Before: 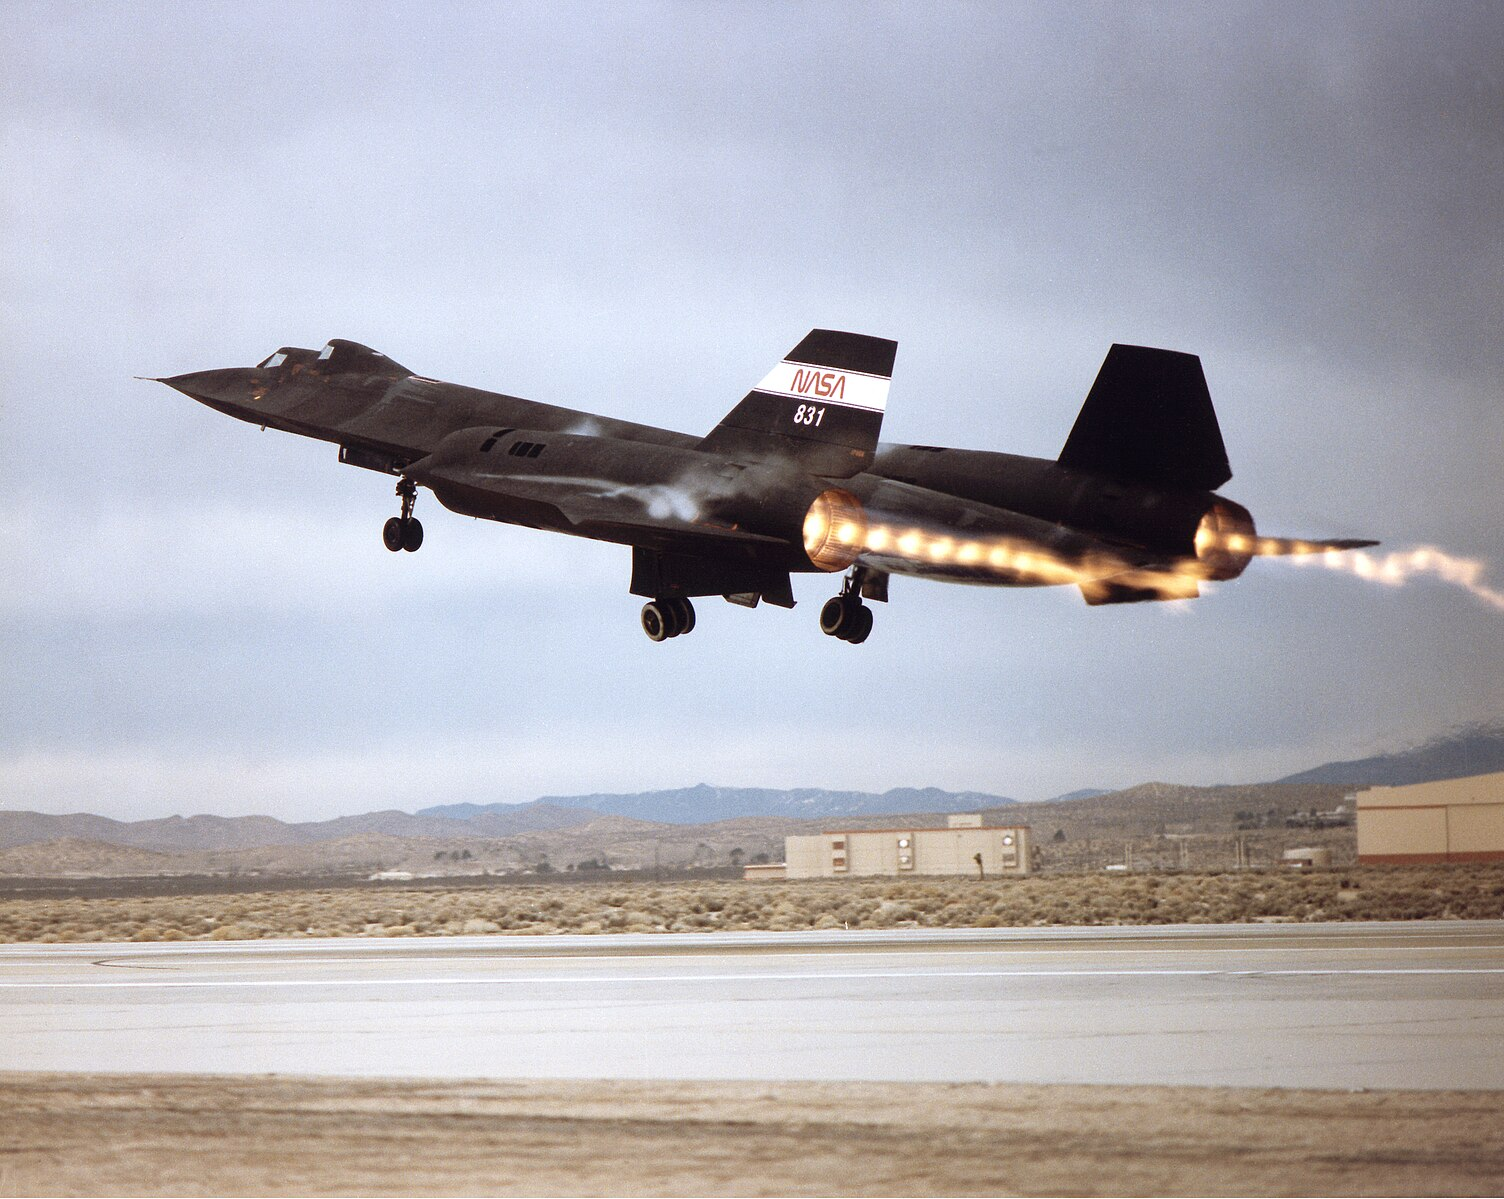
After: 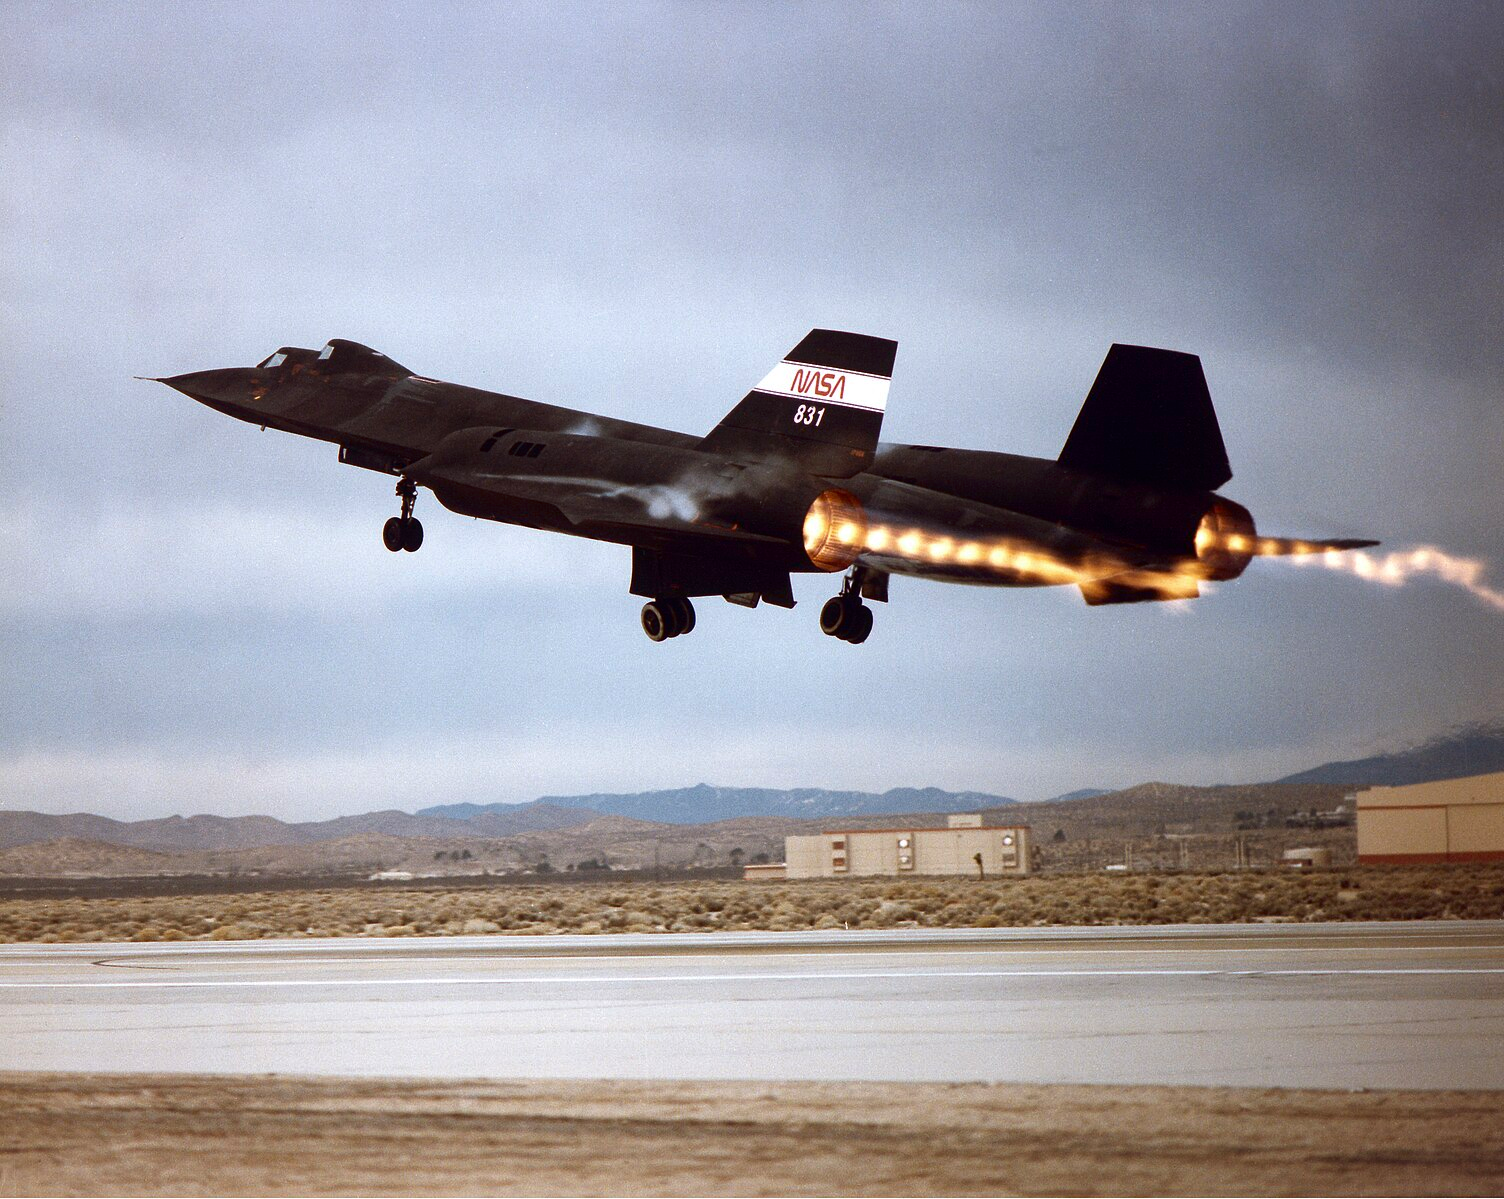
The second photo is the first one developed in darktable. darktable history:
contrast brightness saturation: brightness -0.199, saturation 0.083
